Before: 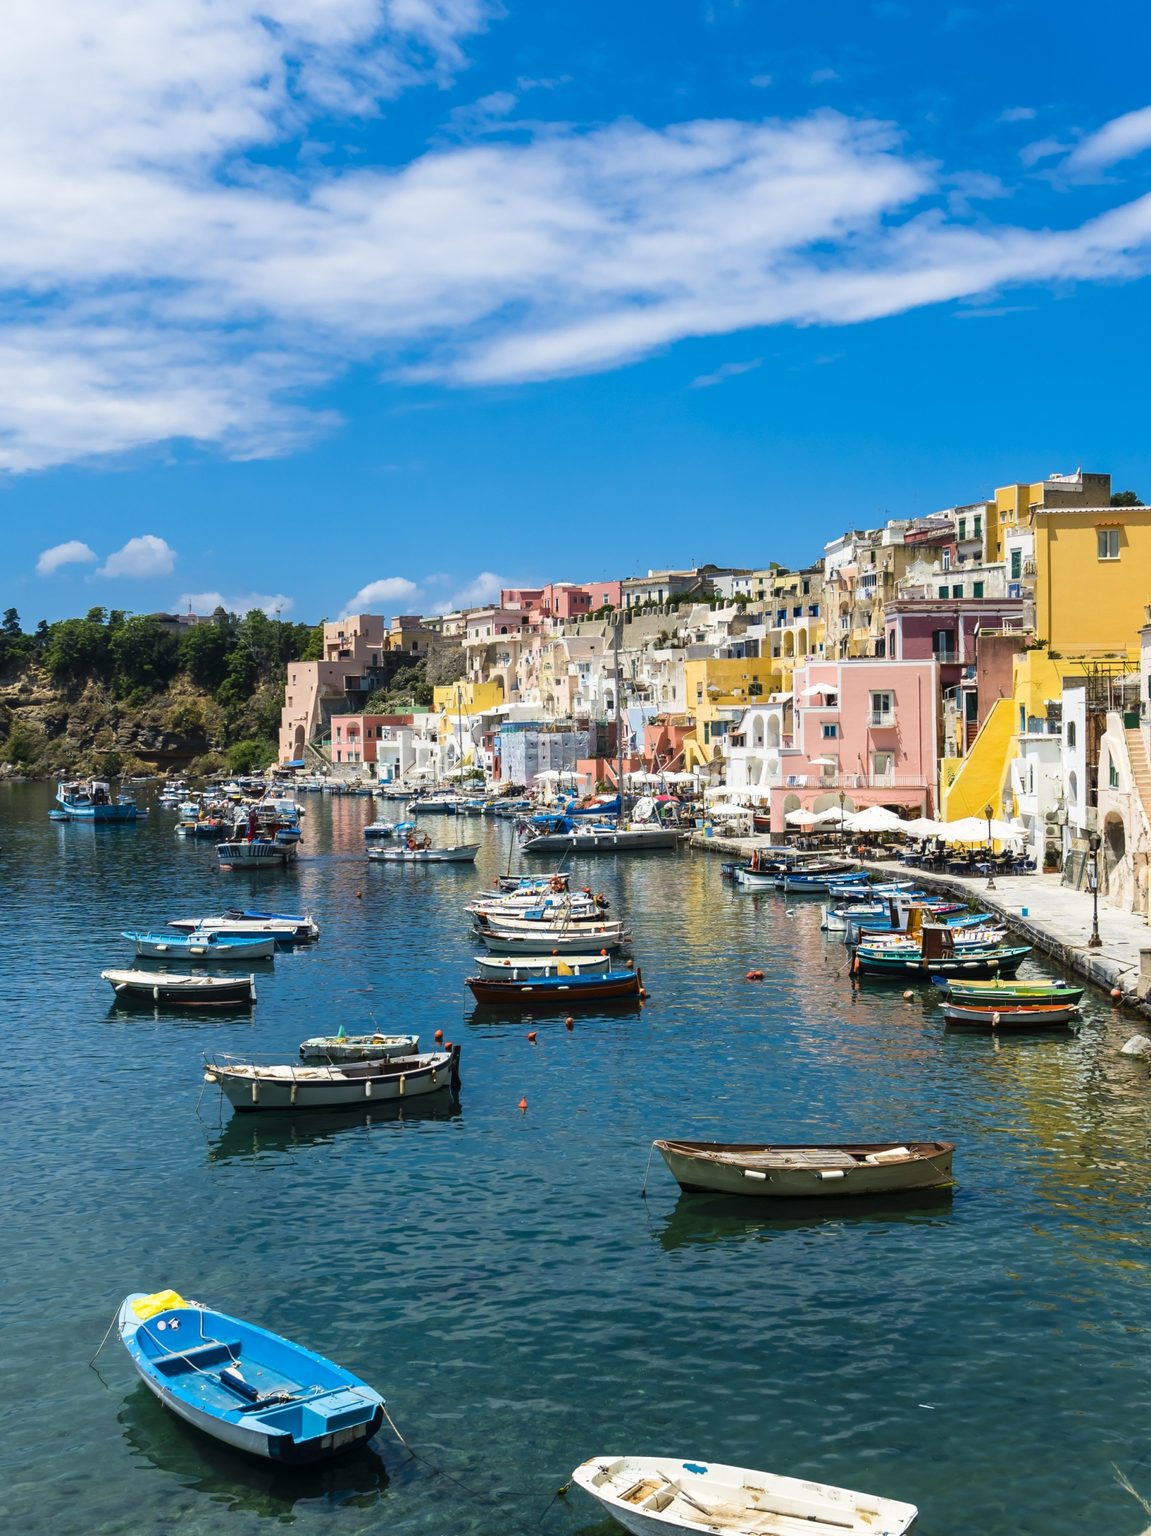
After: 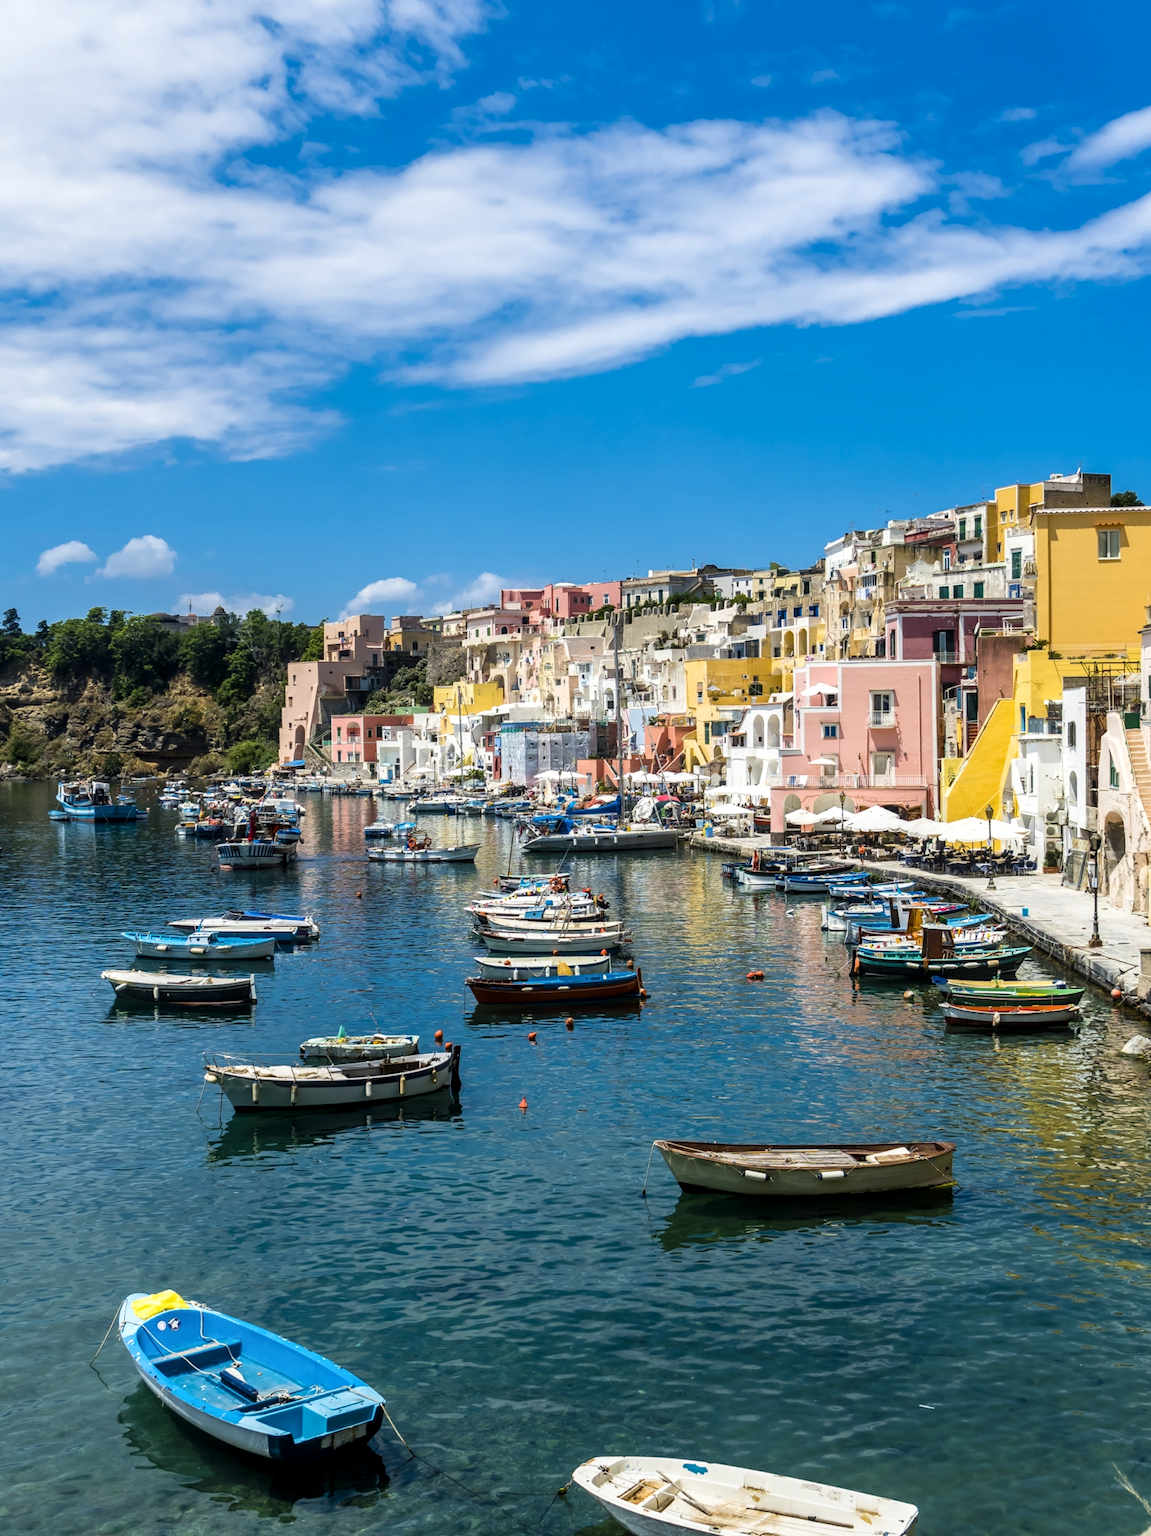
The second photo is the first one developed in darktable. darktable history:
local contrast: on, module defaults
exposure: black level correction 0.001, compensate exposure bias true, compensate highlight preservation false
